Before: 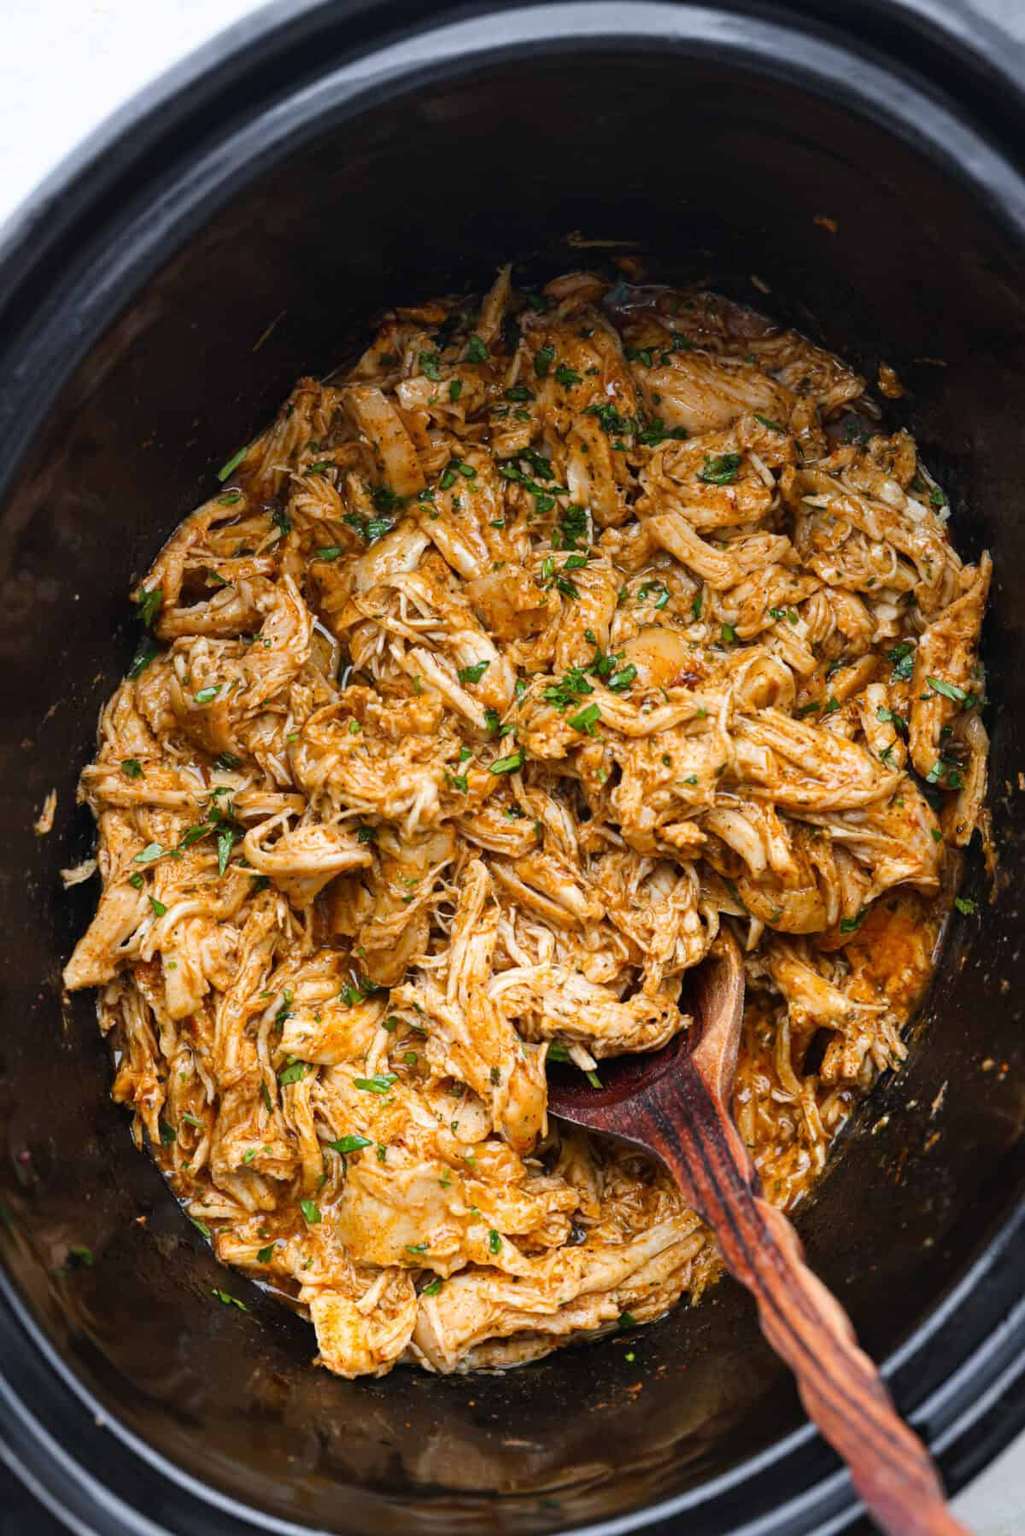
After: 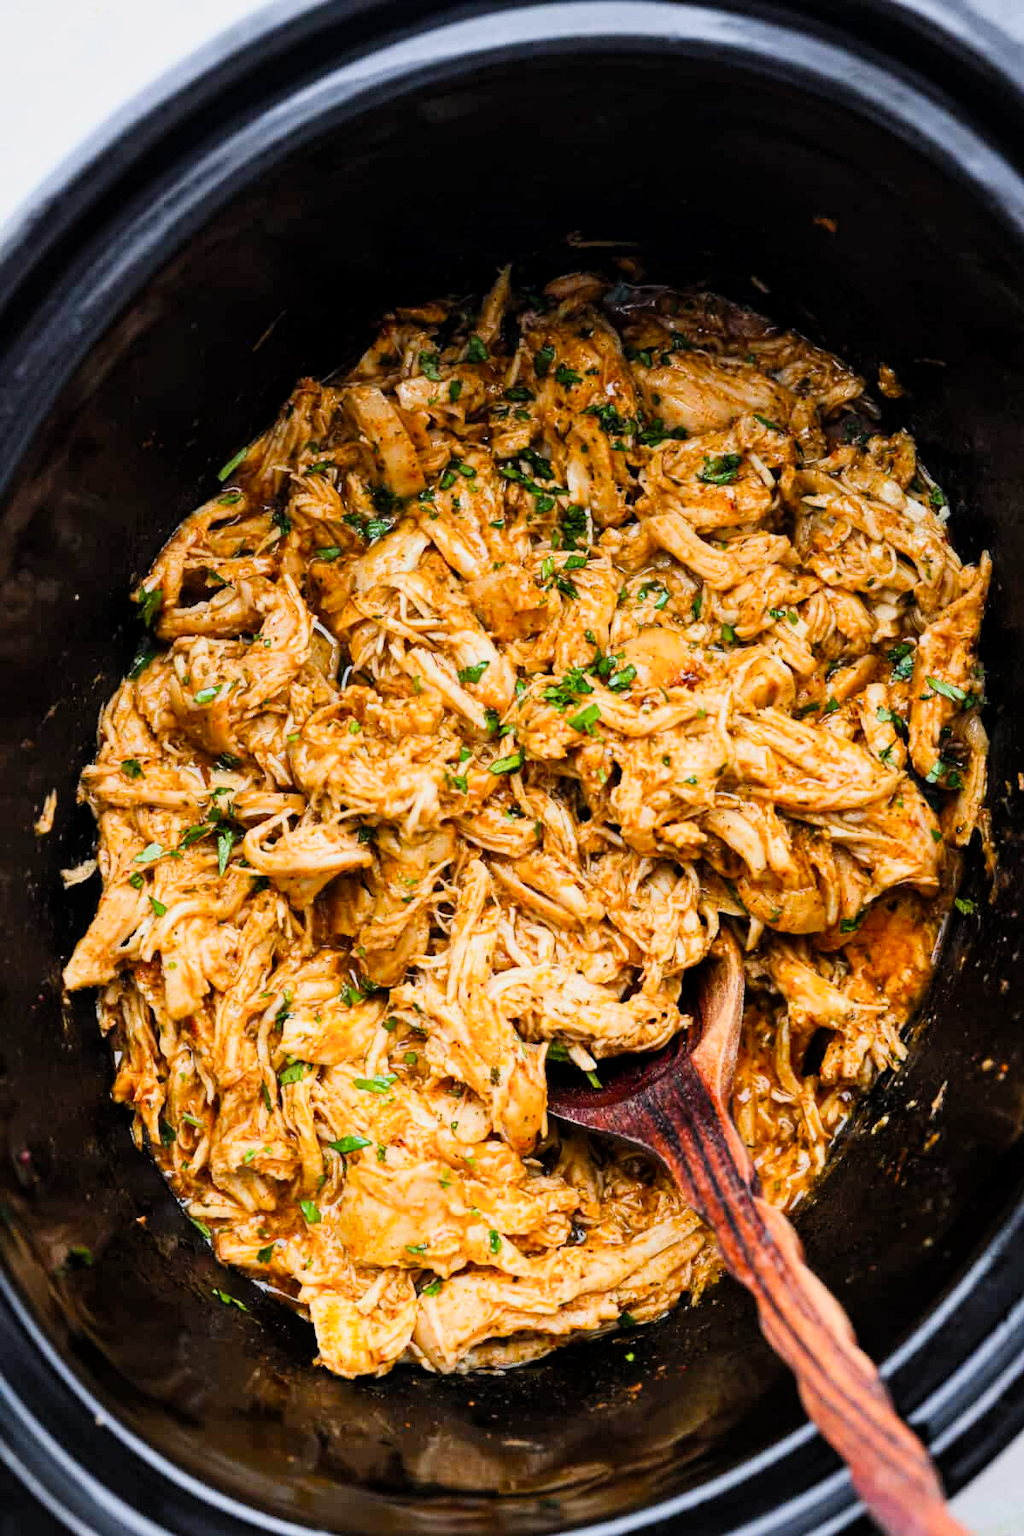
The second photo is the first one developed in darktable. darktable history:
contrast brightness saturation: contrast 0.199, brightness 0.161, saturation 0.224
local contrast: highlights 105%, shadows 100%, detail 119%, midtone range 0.2
color balance rgb: linear chroma grading › shadows 15.817%, perceptual saturation grading › global saturation 0.737%
filmic rgb: black relative exposure -7.65 EV, white relative exposure 4.56 EV, hardness 3.61, contrast 1.052
